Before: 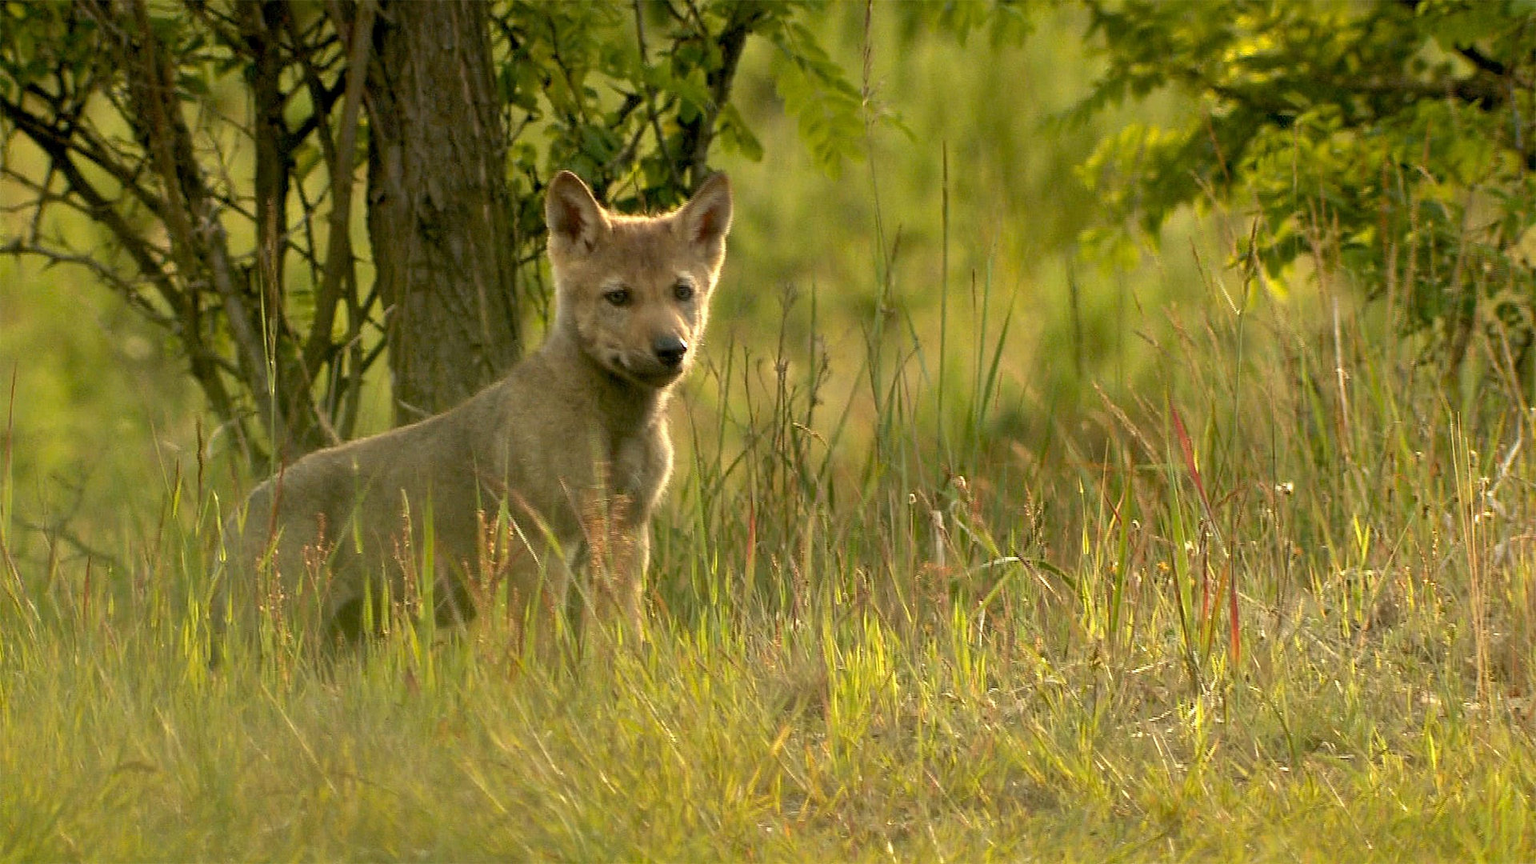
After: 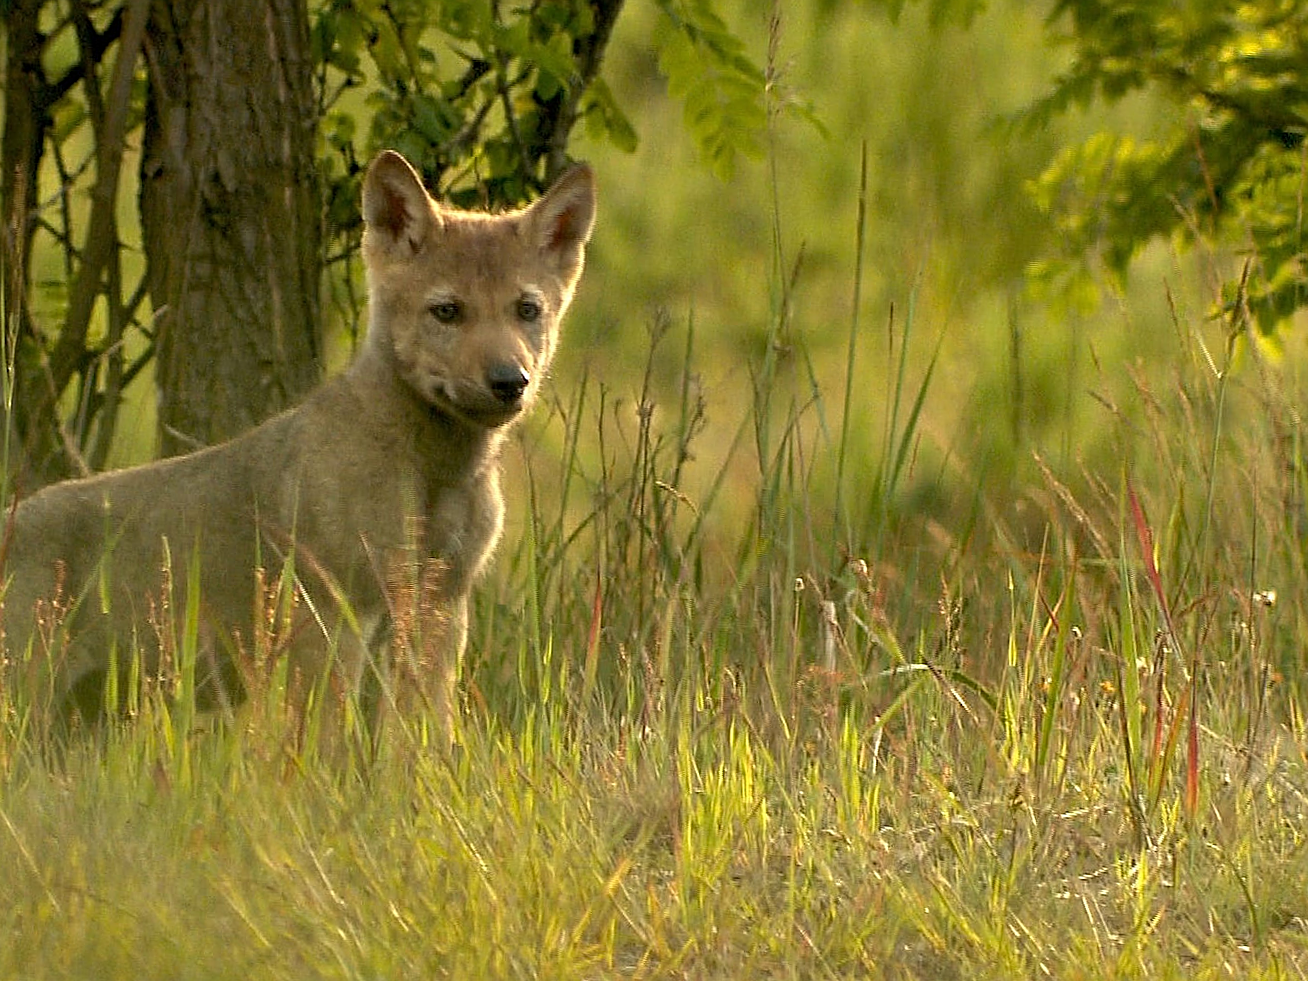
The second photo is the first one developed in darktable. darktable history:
sharpen: on, module defaults
crop and rotate: angle -3.27°, left 14.277%, top 0.028%, right 10.766%, bottom 0.028%
